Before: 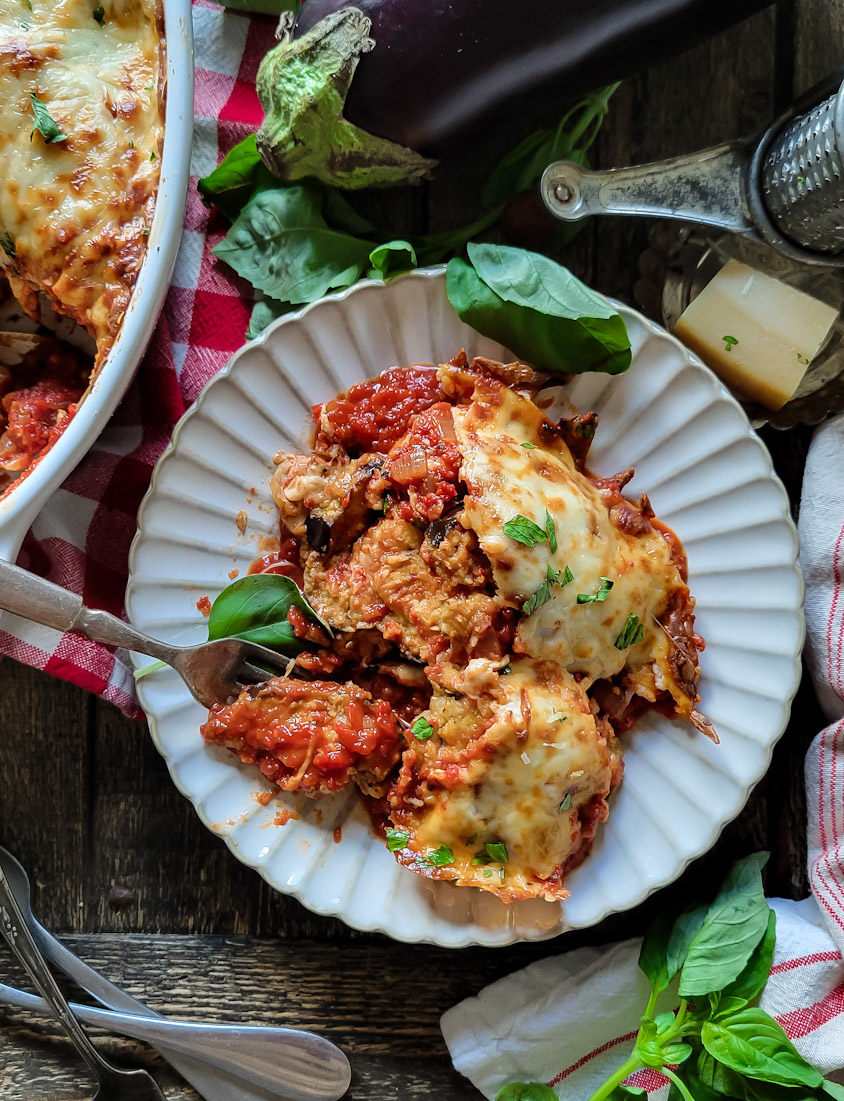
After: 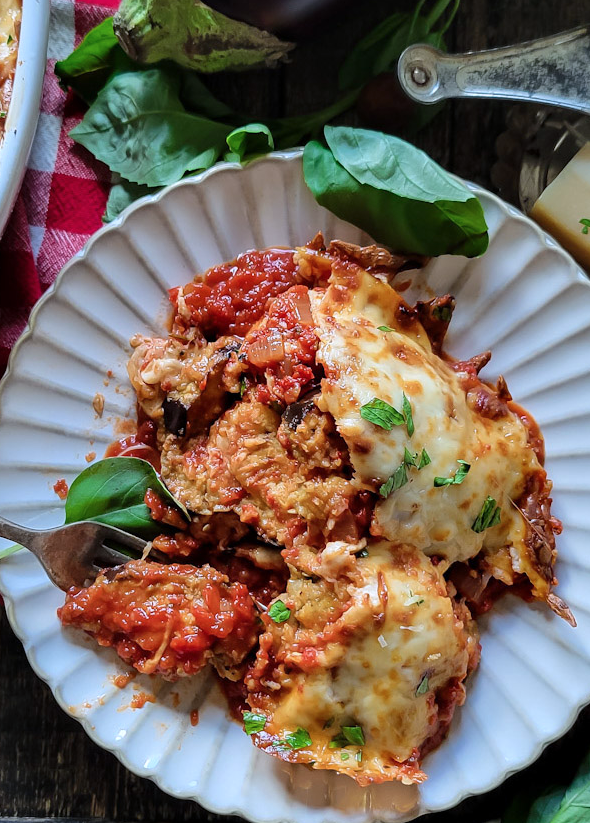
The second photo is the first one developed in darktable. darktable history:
color calibration: illuminant as shot in camera, x 0.358, y 0.373, temperature 4628.91 K
crop and rotate: left 17.046%, top 10.659%, right 12.989%, bottom 14.553%
